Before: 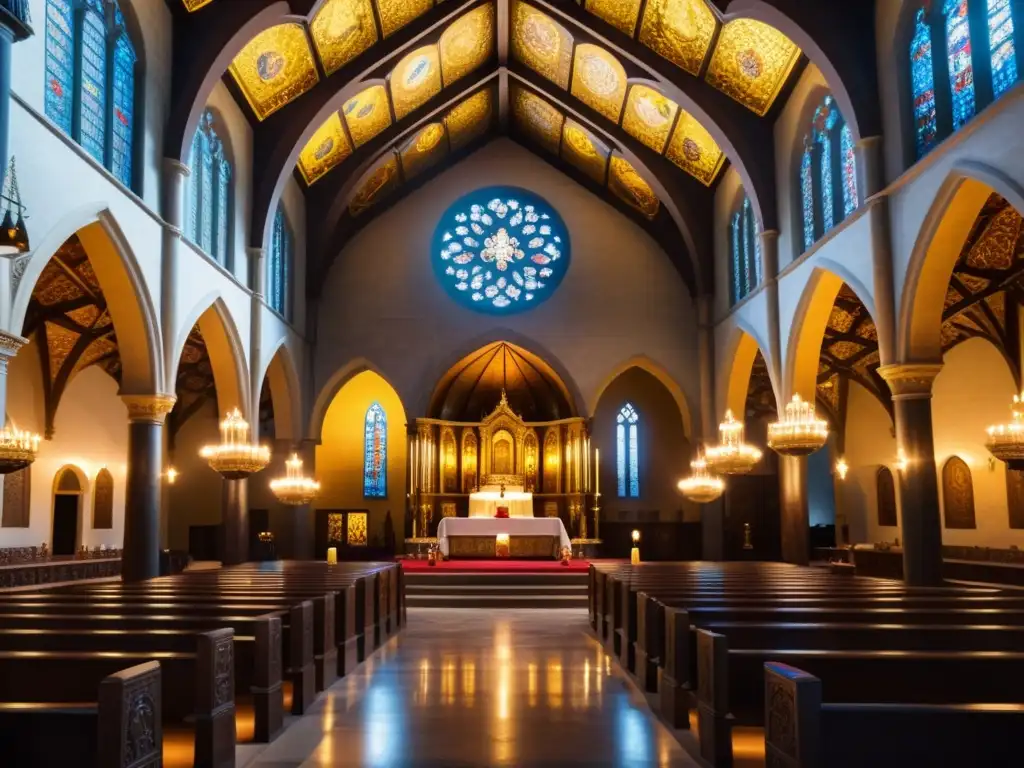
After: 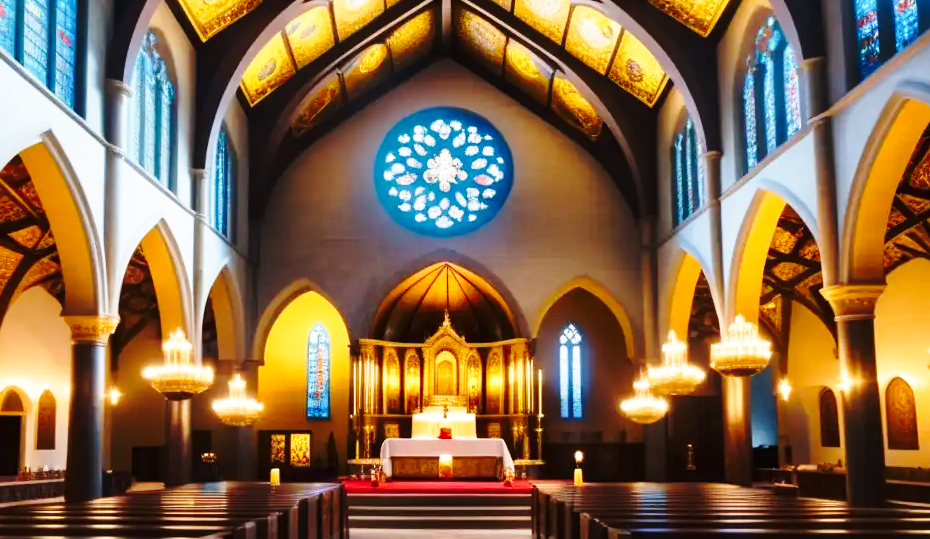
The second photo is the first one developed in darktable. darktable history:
crop: left 5.596%, top 10.314%, right 3.534%, bottom 19.395%
contrast equalizer: y [[0.5 ×6], [0.5 ×6], [0.975, 0.964, 0.925, 0.865, 0.793, 0.721], [0 ×6], [0 ×6]]
base curve: curves: ch0 [(0, 0) (0.032, 0.037) (0.105, 0.228) (0.435, 0.76) (0.856, 0.983) (1, 1)], preserve colors none
